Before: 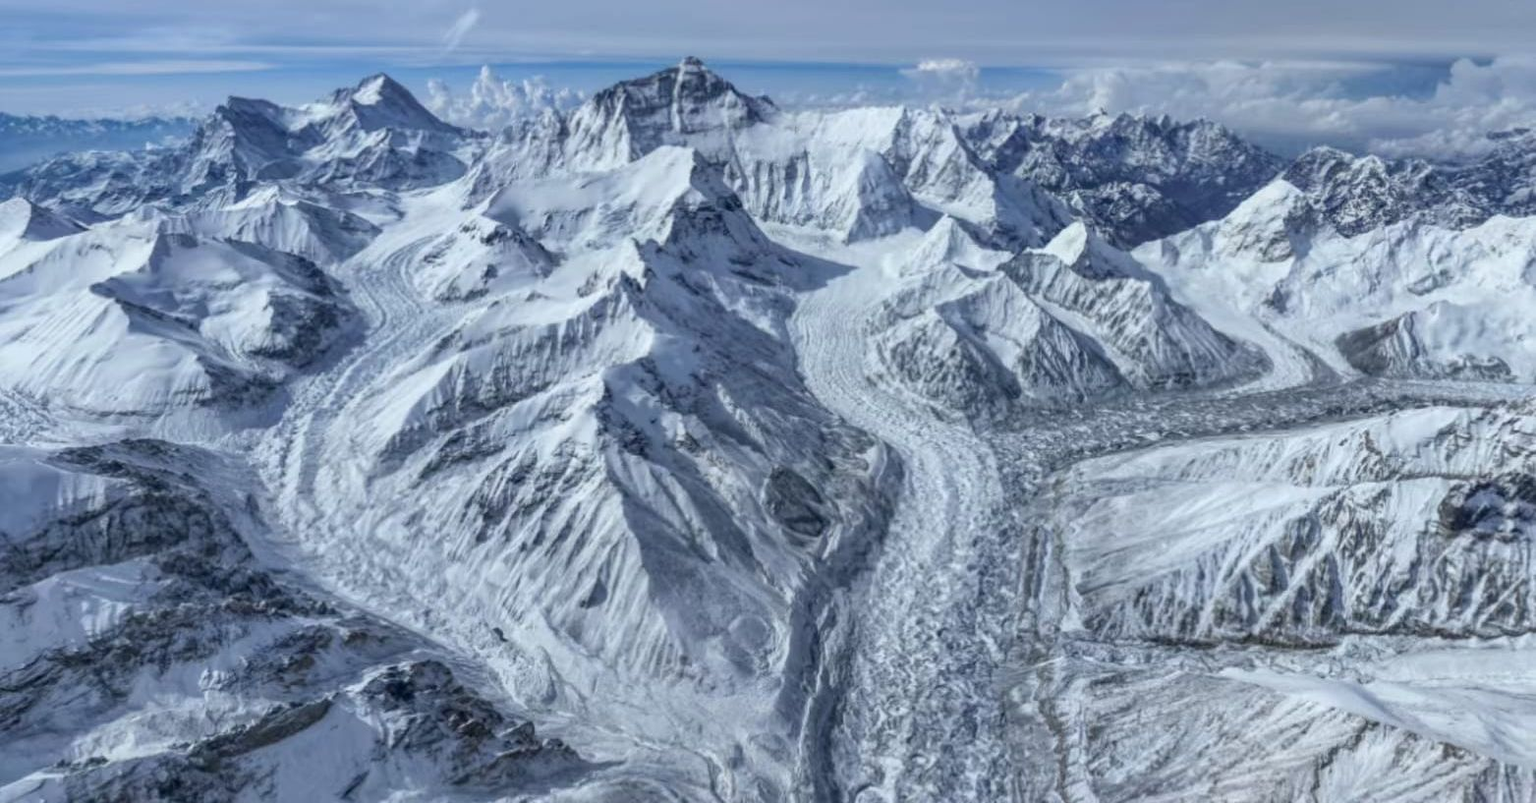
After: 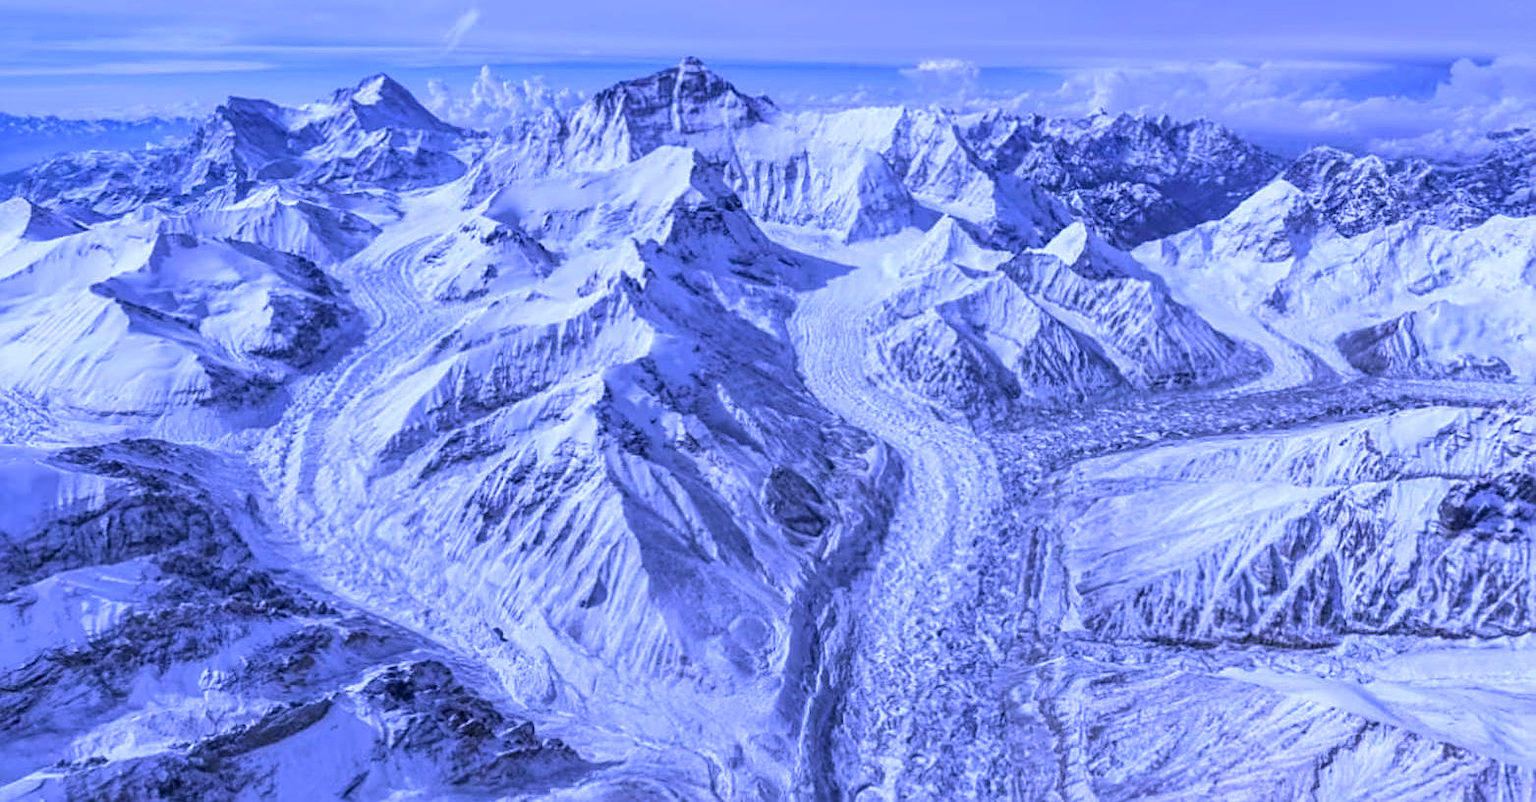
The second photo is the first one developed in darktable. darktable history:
sharpen: on, module defaults
white balance: red 0.98, blue 1.61
